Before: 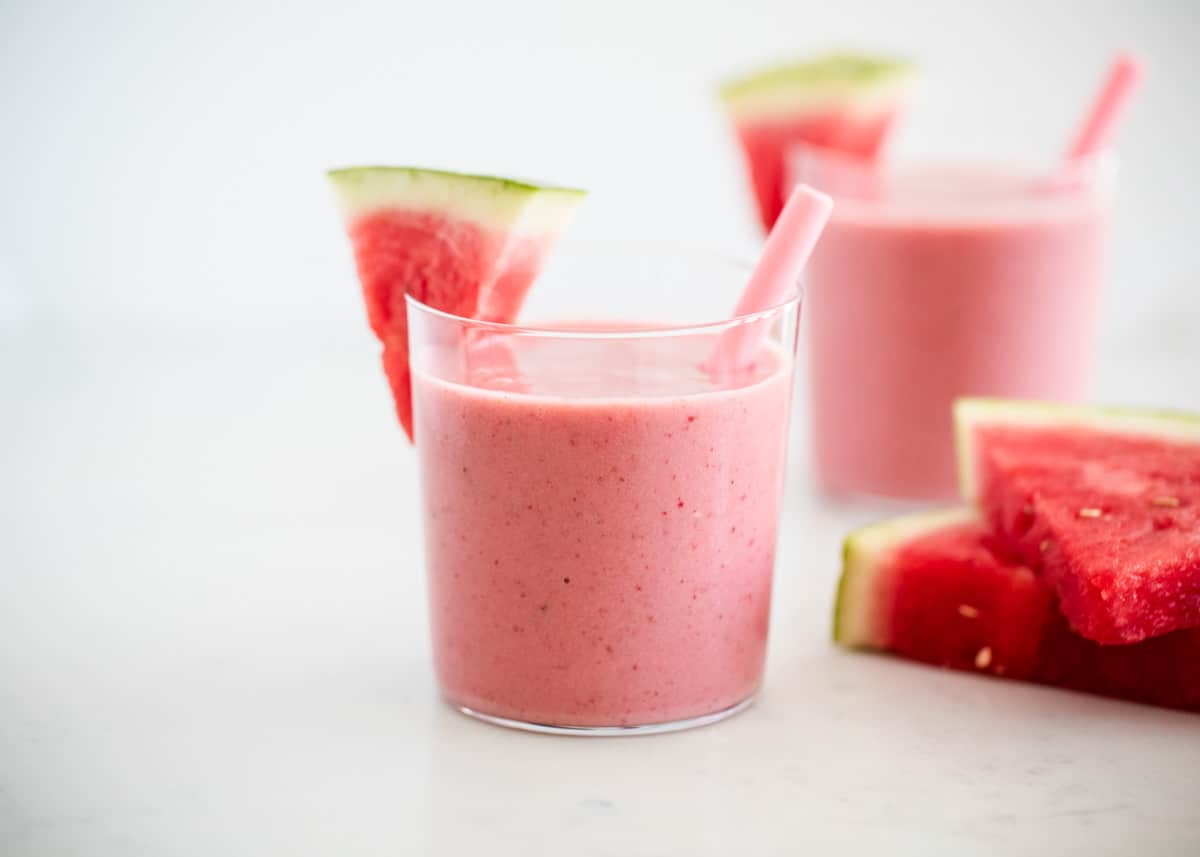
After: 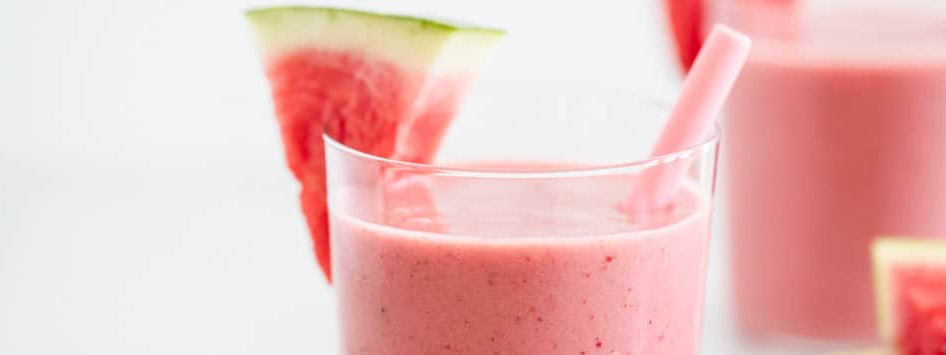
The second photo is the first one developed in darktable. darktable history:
crop: left 6.853%, top 18.7%, right 14.253%, bottom 39.83%
